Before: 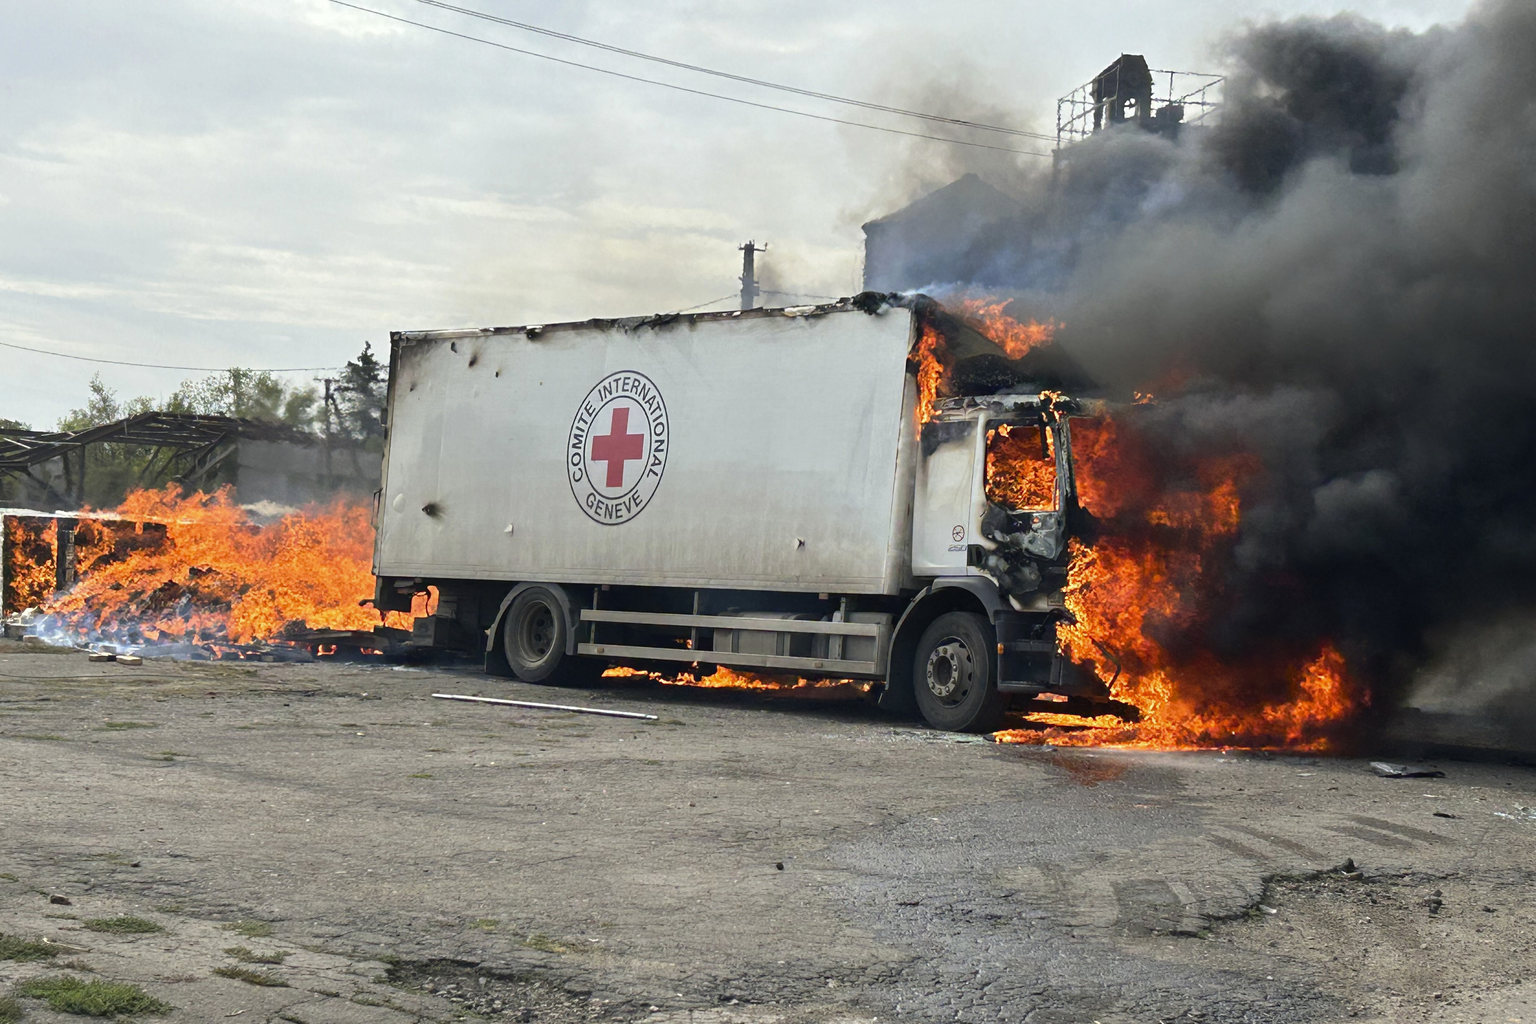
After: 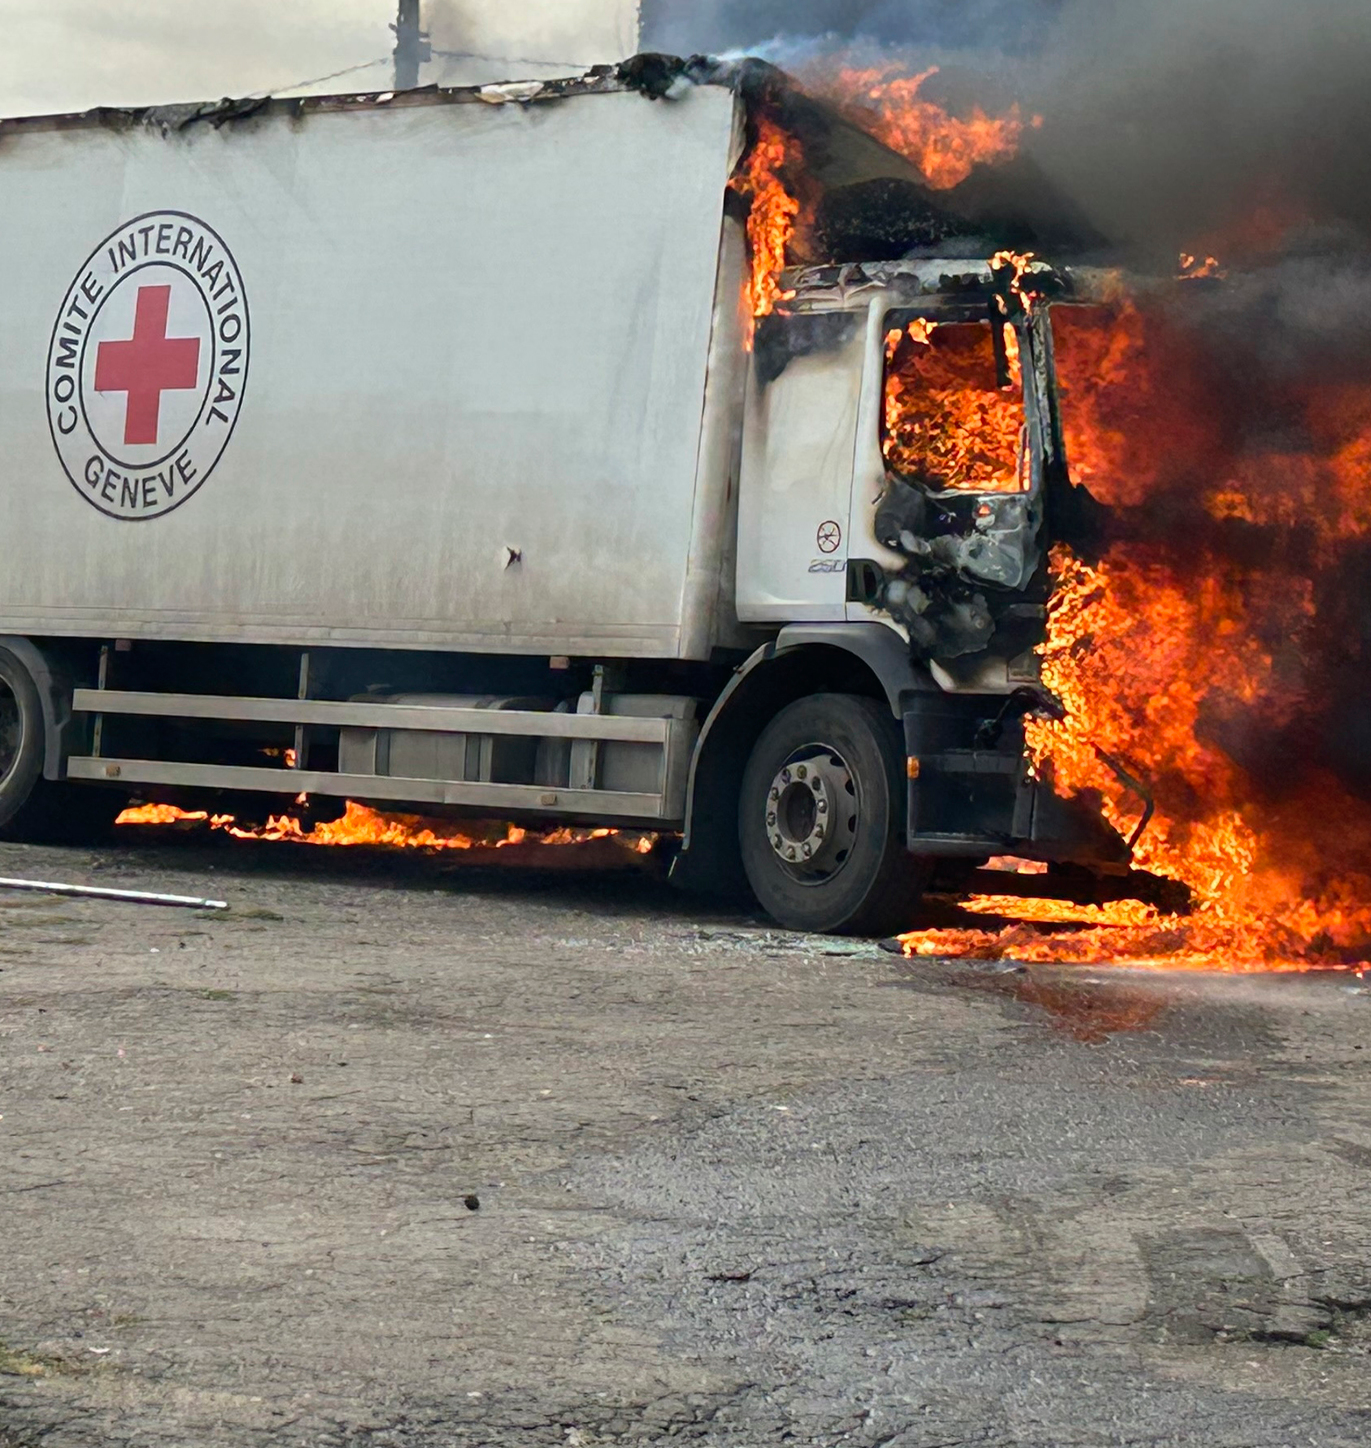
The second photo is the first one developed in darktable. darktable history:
crop: left 35.438%, top 25.912%, right 19.91%, bottom 3.37%
